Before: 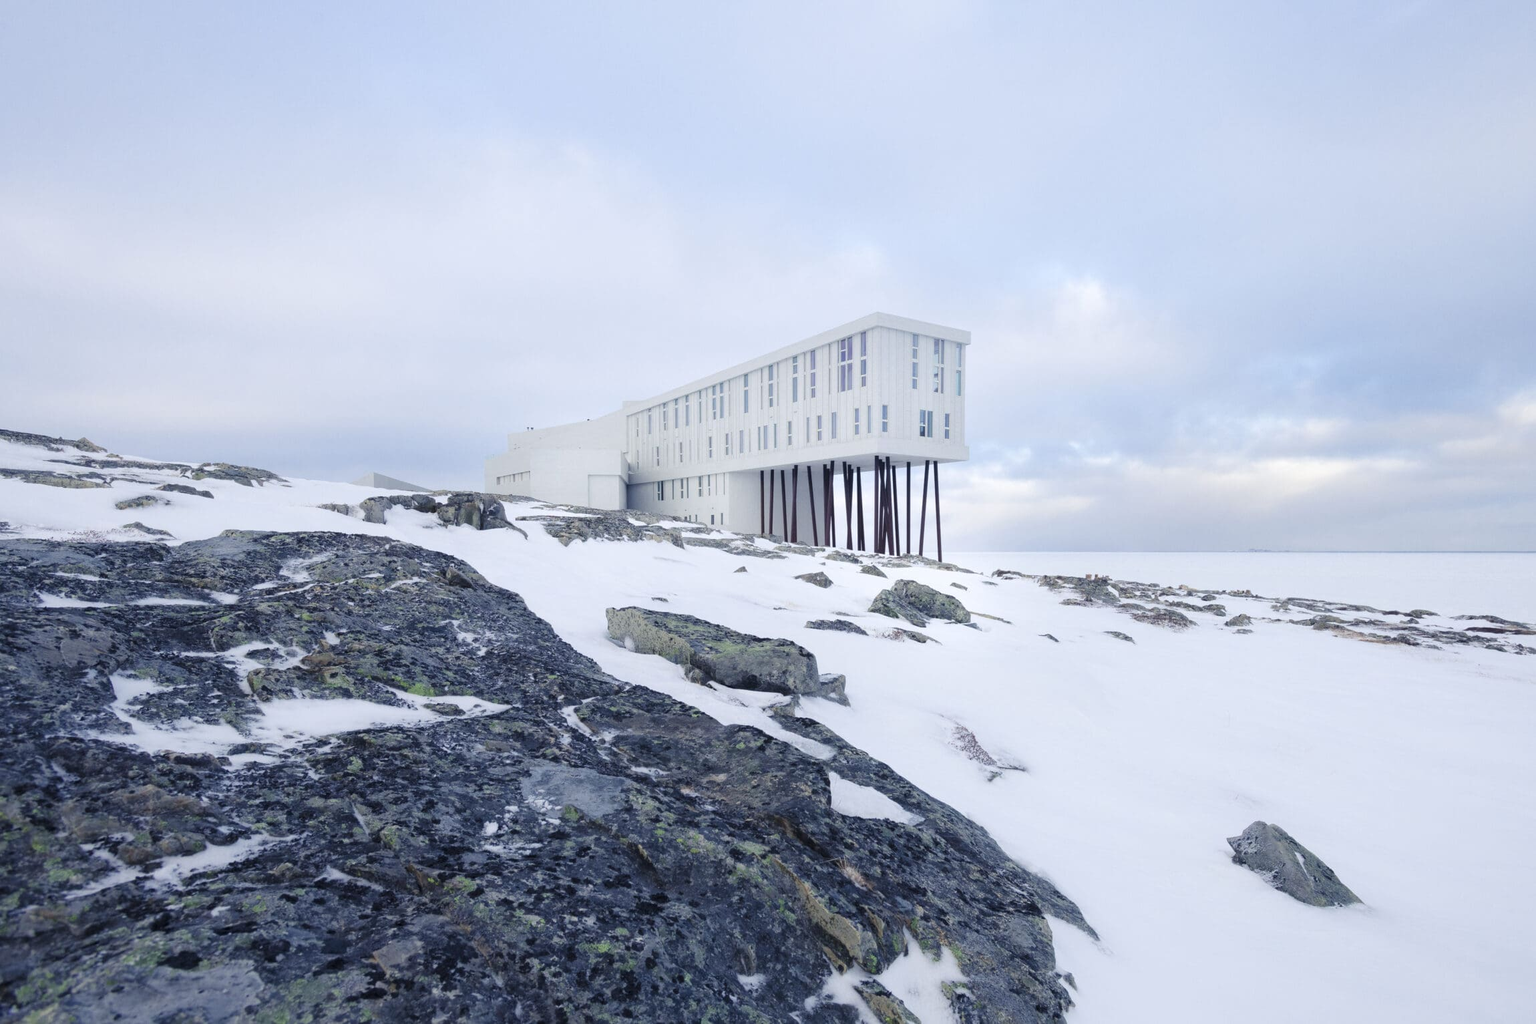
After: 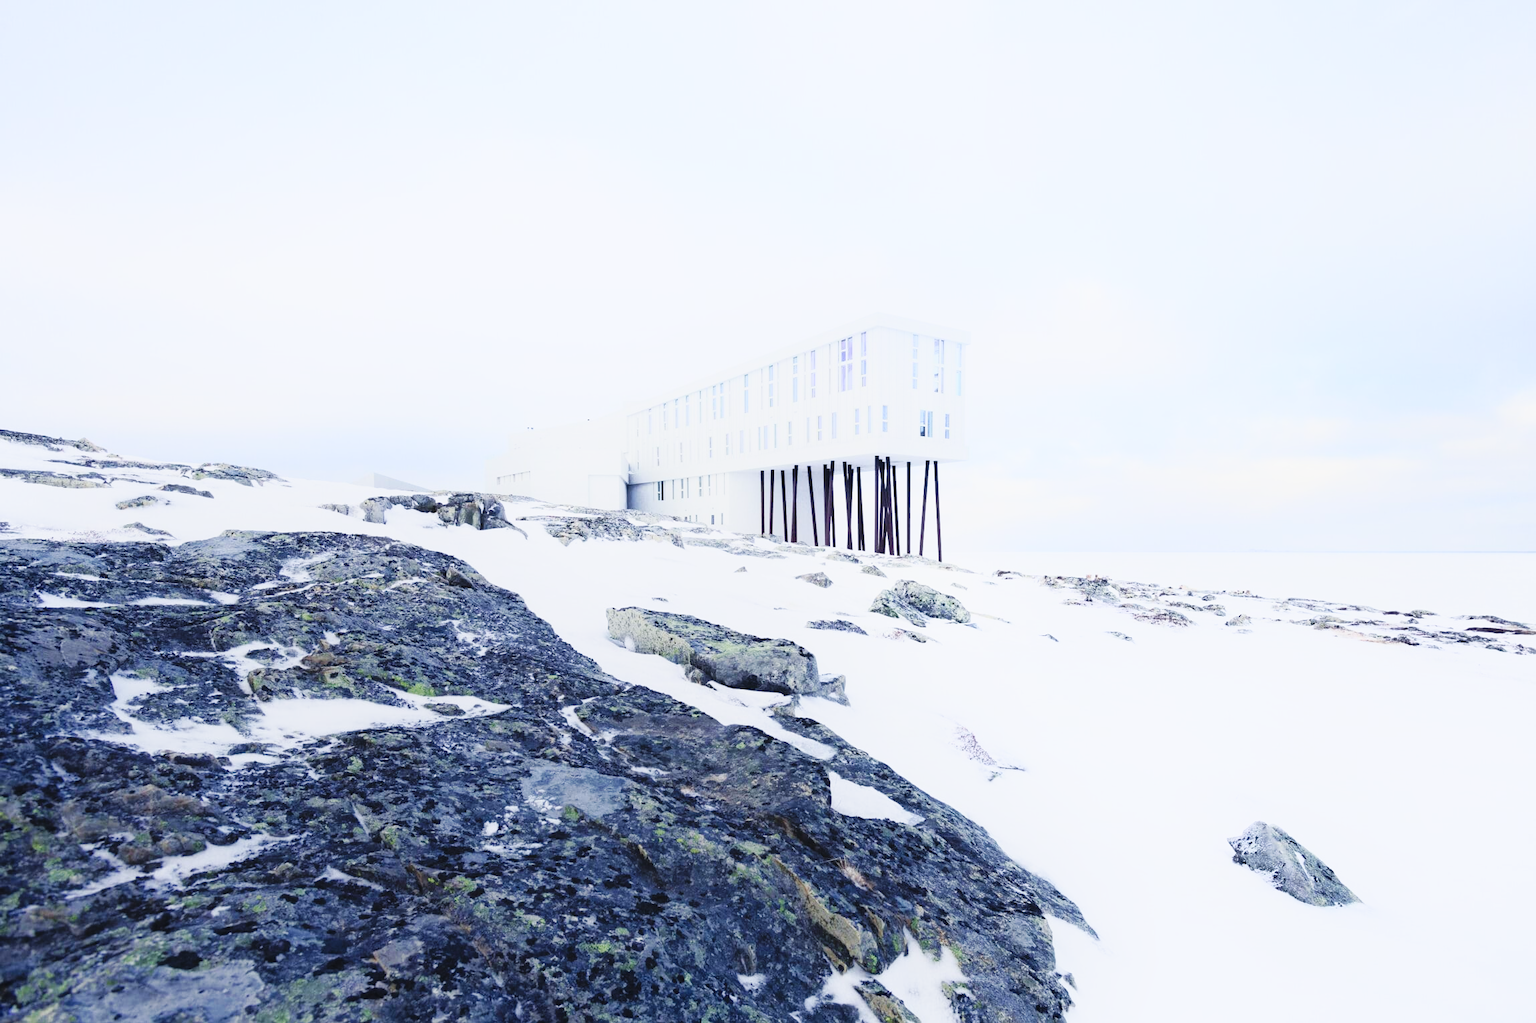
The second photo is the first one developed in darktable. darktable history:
base curve: curves: ch0 [(0, 0) (0.032, 0.025) (0.121, 0.166) (0.206, 0.329) (0.605, 0.79) (1, 1)], preserve colors none
shadows and highlights: shadows -62.32, white point adjustment -5.22, highlights 61.59
contrast brightness saturation: contrast -0.1, brightness 0.05, saturation 0.08
